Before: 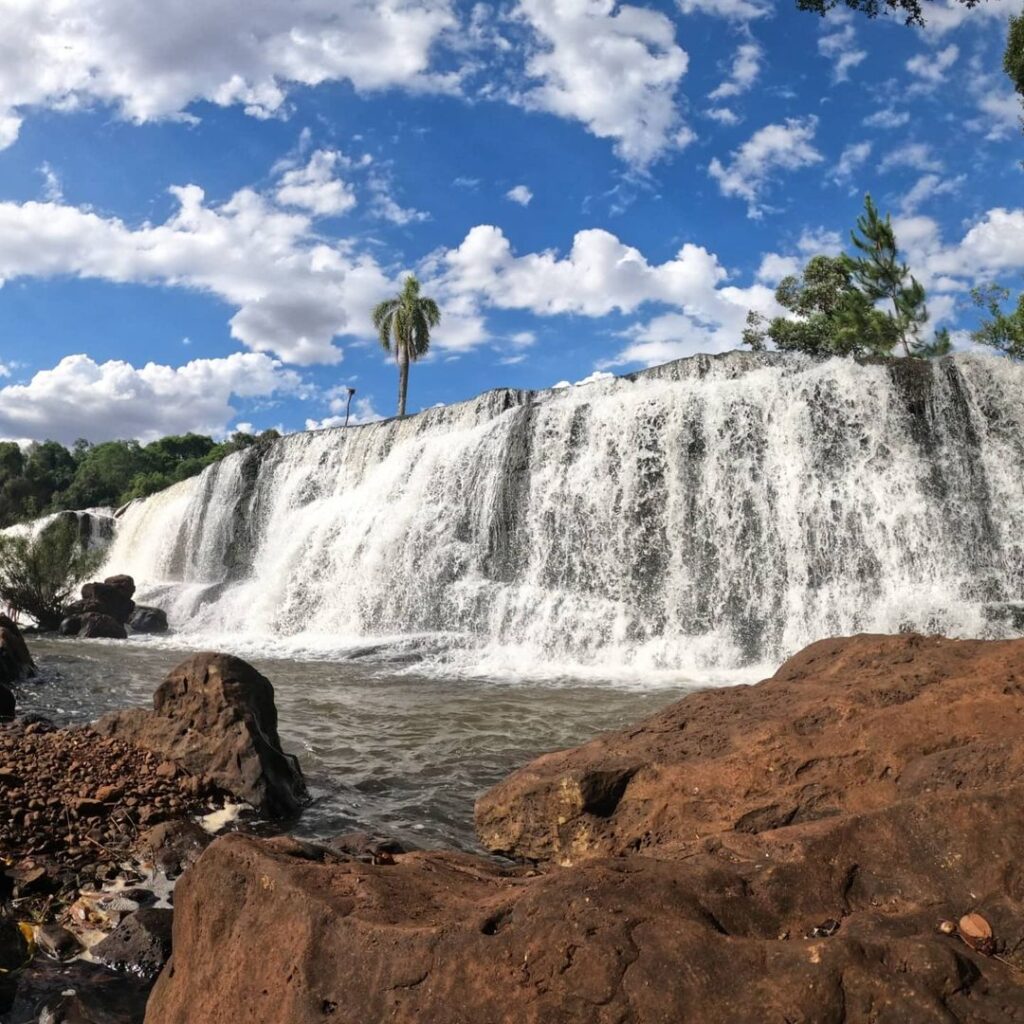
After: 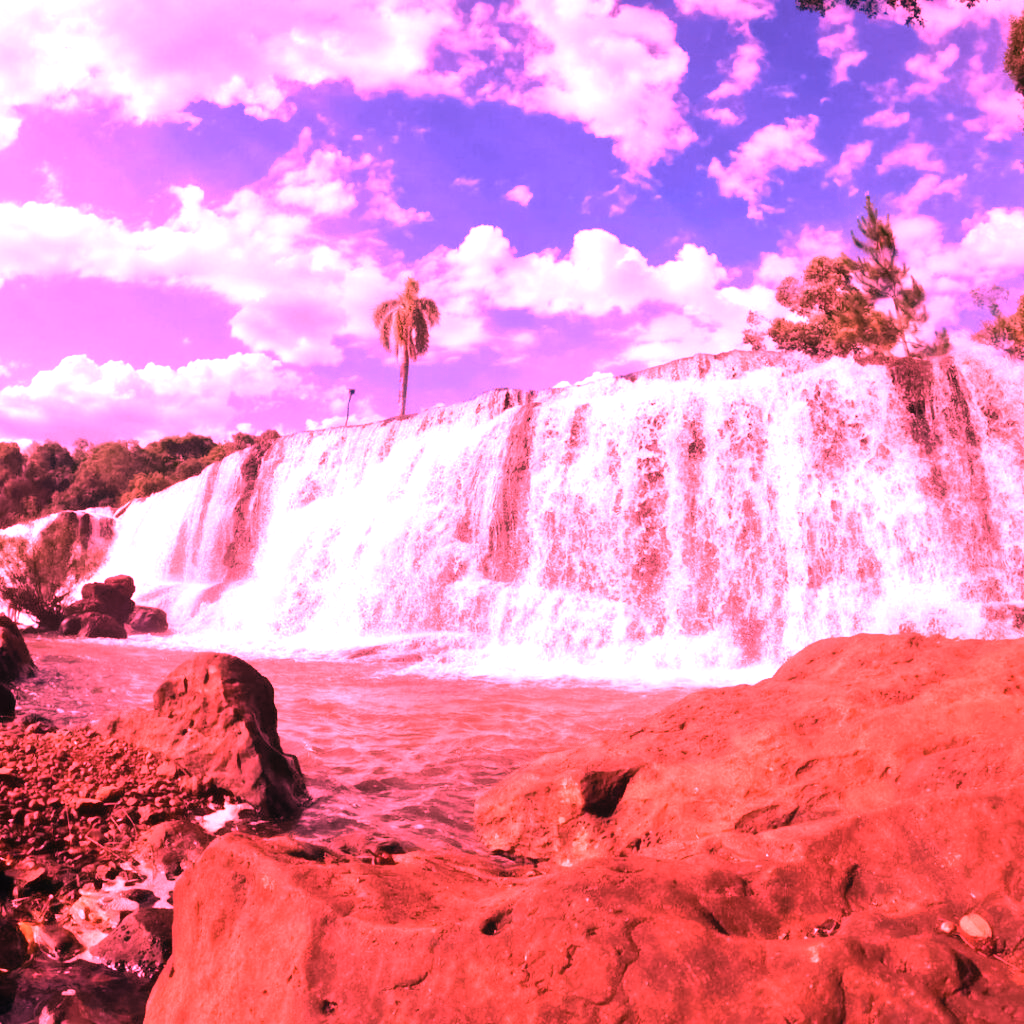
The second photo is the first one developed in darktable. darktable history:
contrast equalizer: octaves 7, y [[0.502, 0.505, 0.512, 0.529, 0.564, 0.588], [0.5 ×6], [0.502, 0.505, 0.512, 0.529, 0.564, 0.588], [0, 0.001, 0.001, 0.004, 0.008, 0.011], [0, 0.001, 0.001, 0.004, 0.008, 0.011]], mix -1
raw chromatic aberrations: on, module defaults
denoise (profiled): strength 1.2, preserve shadows 1.8, a [-1, 0, 0], y [[0.5 ×7] ×4, [0 ×7], [0.5 ×7]], compensate highlight preservation false
color calibration: illuminant F (fluorescent), F source F9 (Cool White Deluxe 4150 K) – high CRI, x 0.374, y 0.373, temperature 4158.34 K
white balance: red 2.9, blue 1.358
